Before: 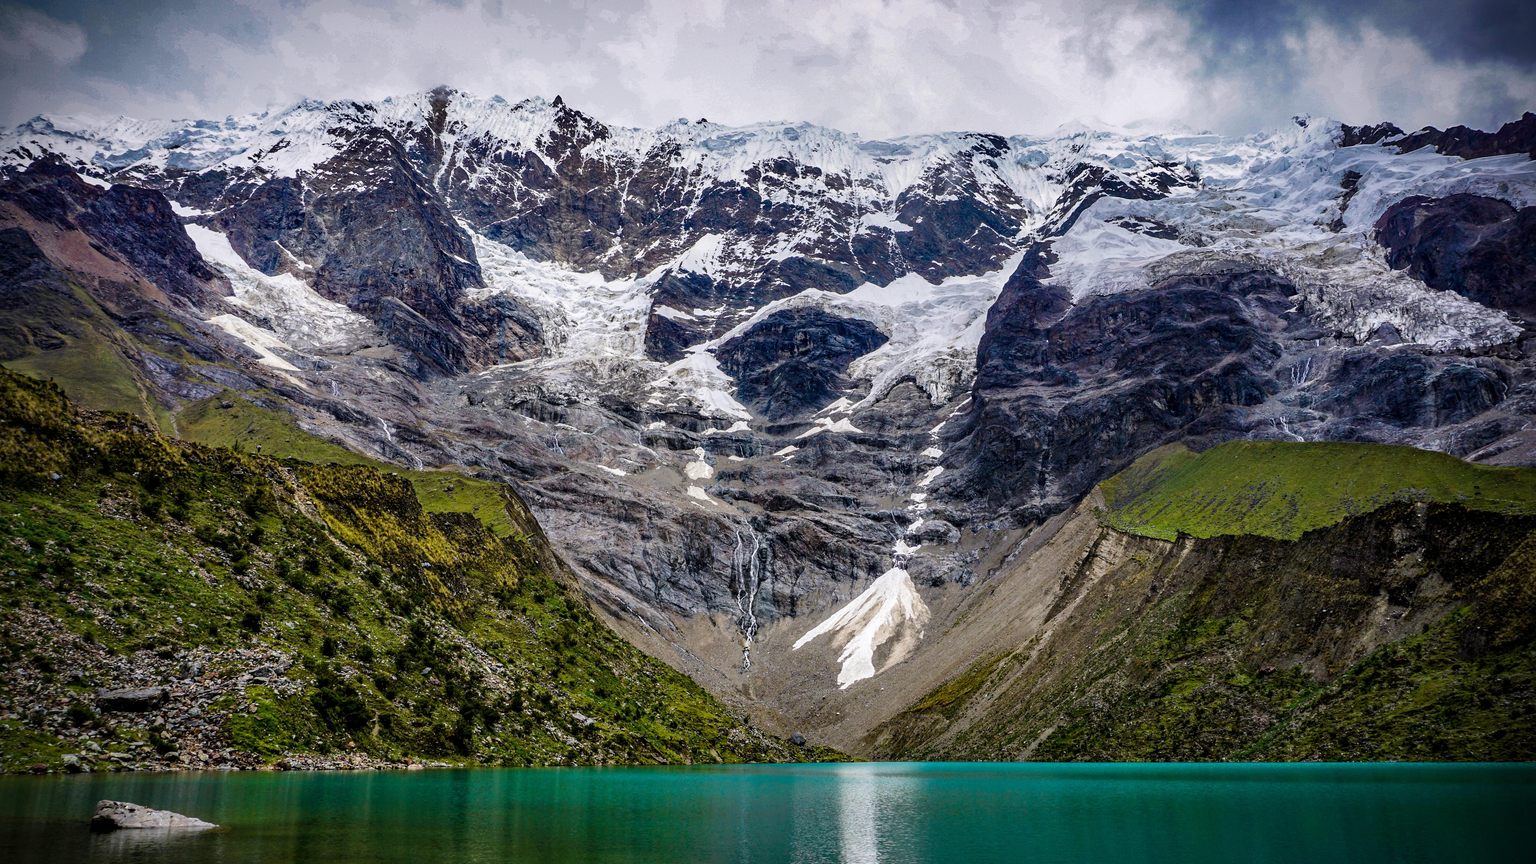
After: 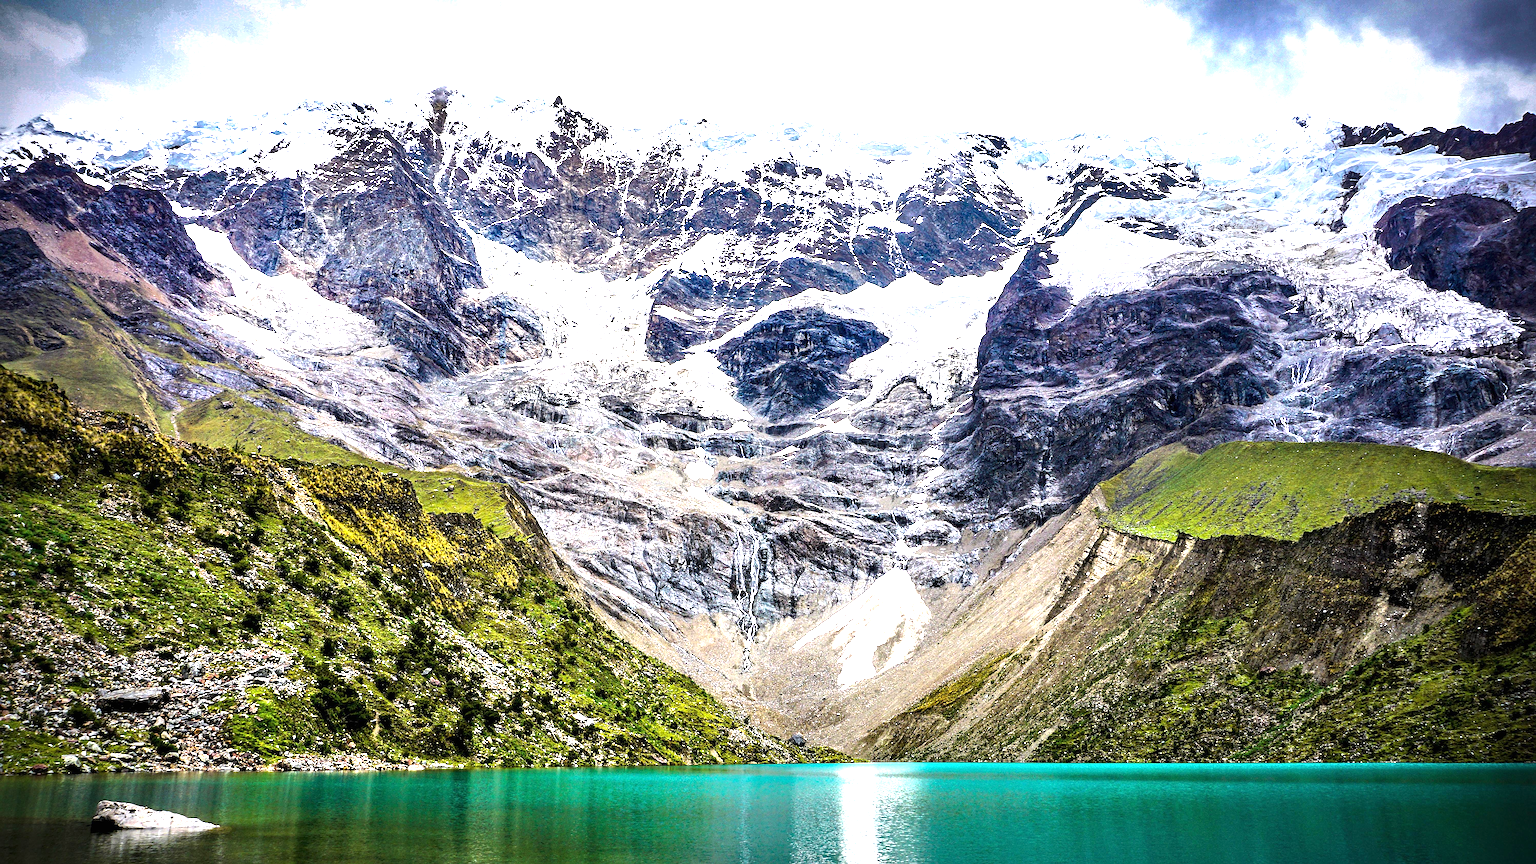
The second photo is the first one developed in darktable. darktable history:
tone equalizer: -8 EV -0.378 EV, -7 EV -0.358 EV, -6 EV -0.368 EV, -5 EV -0.223 EV, -3 EV 0.197 EV, -2 EV 0.33 EV, -1 EV 0.378 EV, +0 EV 0.418 EV, edges refinement/feathering 500, mask exposure compensation -1.57 EV, preserve details no
sharpen: on, module defaults
exposure: black level correction 0, exposure 1.445 EV, compensate exposure bias true, compensate highlight preservation false
